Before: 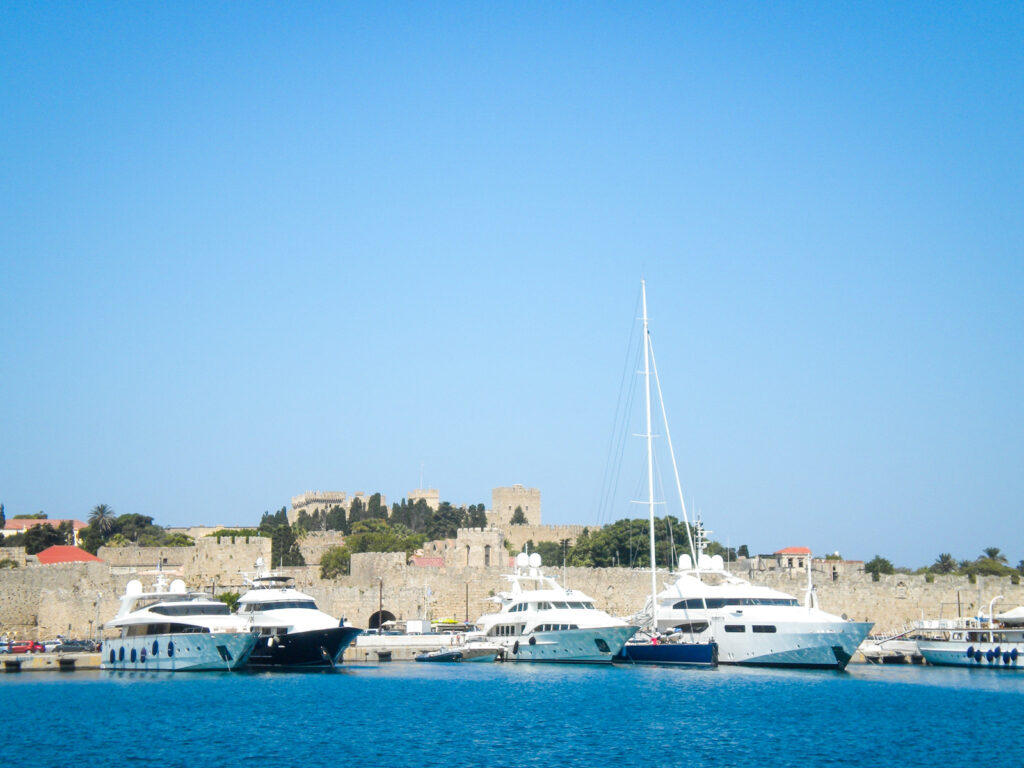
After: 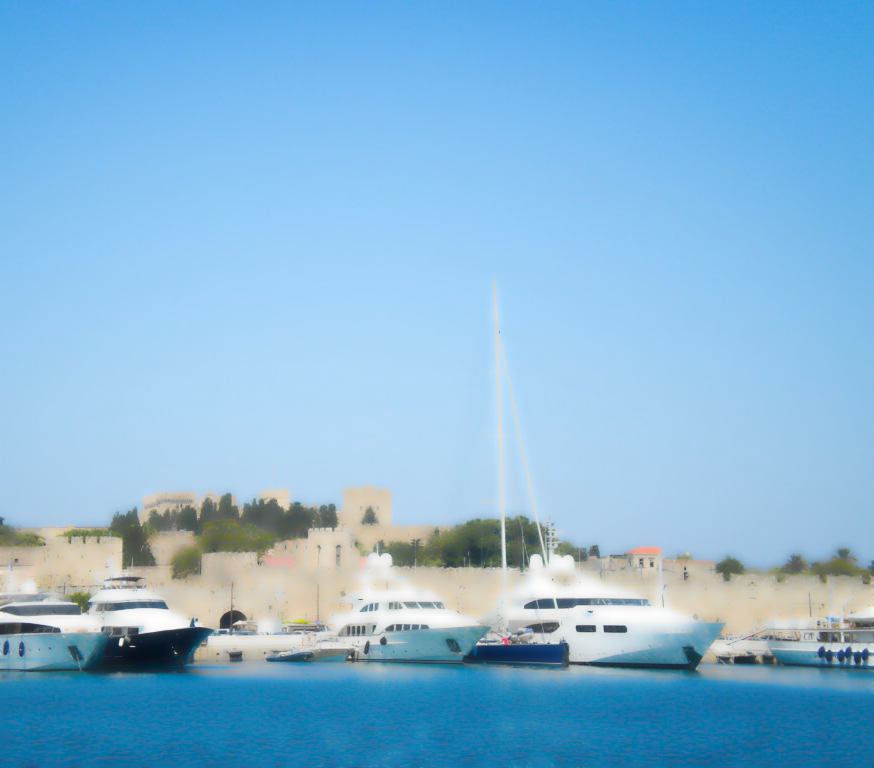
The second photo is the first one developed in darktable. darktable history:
lowpass: radius 4, soften with bilateral filter, unbound 0
crop and rotate: left 14.584%
contrast brightness saturation: saturation -0.04
tone equalizer: -8 EV -0.55 EV
